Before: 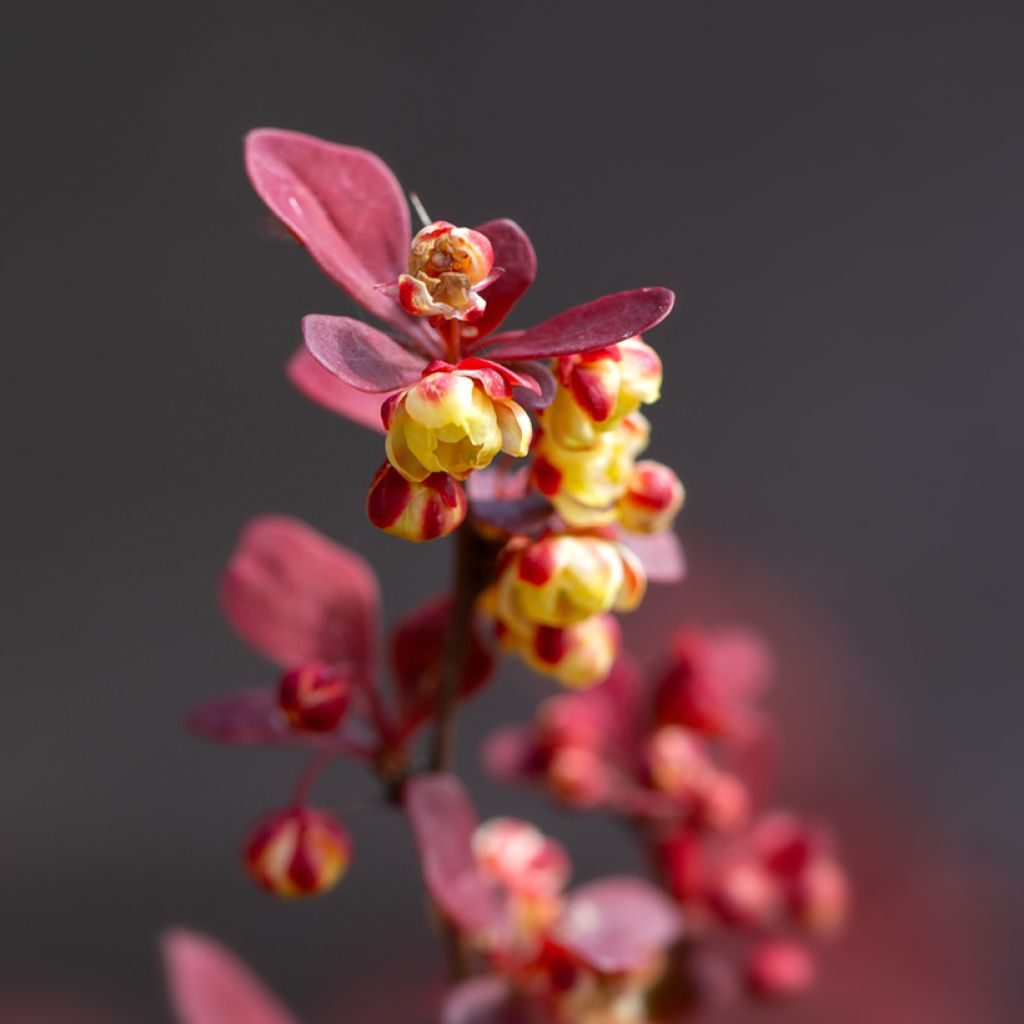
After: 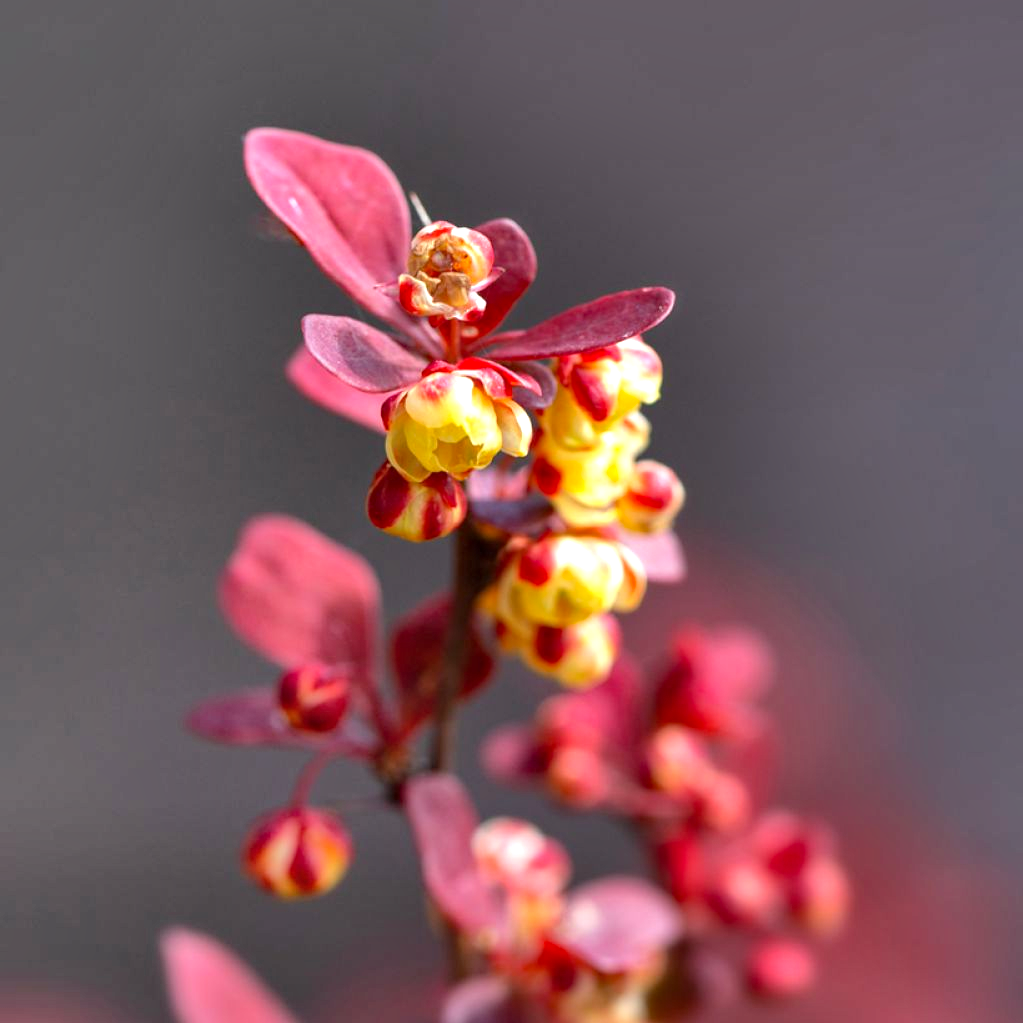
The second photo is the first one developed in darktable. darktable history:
exposure: exposure 0.61 EV, compensate exposure bias true, compensate highlight preservation false
haze removal: adaptive false
crop: left 0.097%
shadows and highlights: shadows 73.97, highlights -25.9, soften with gaussian
